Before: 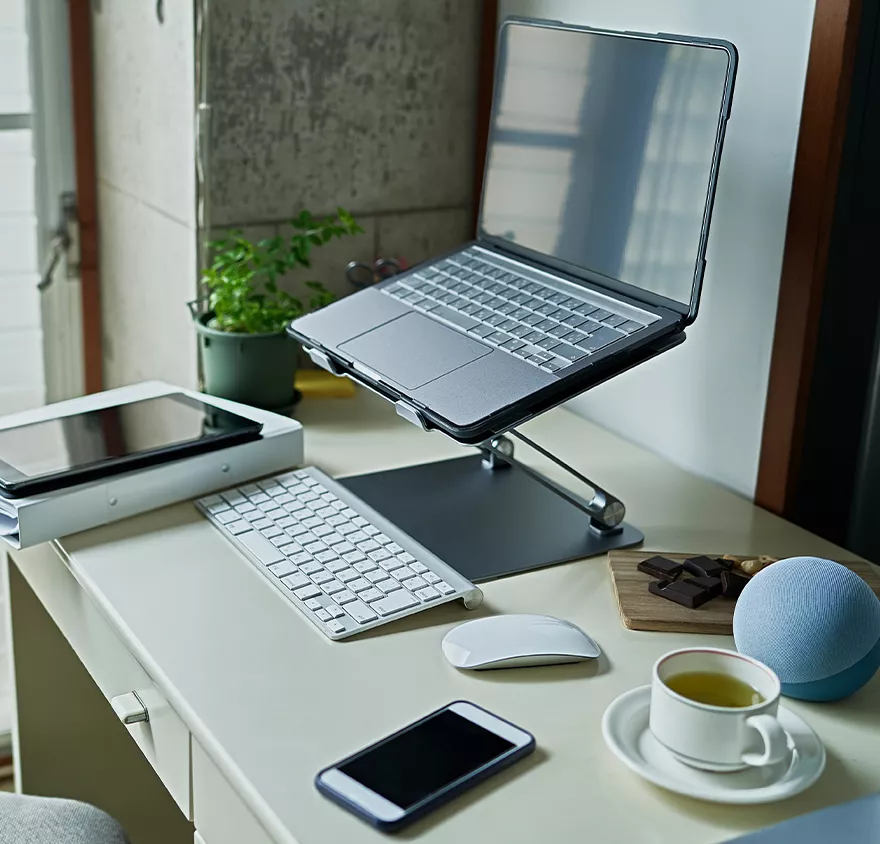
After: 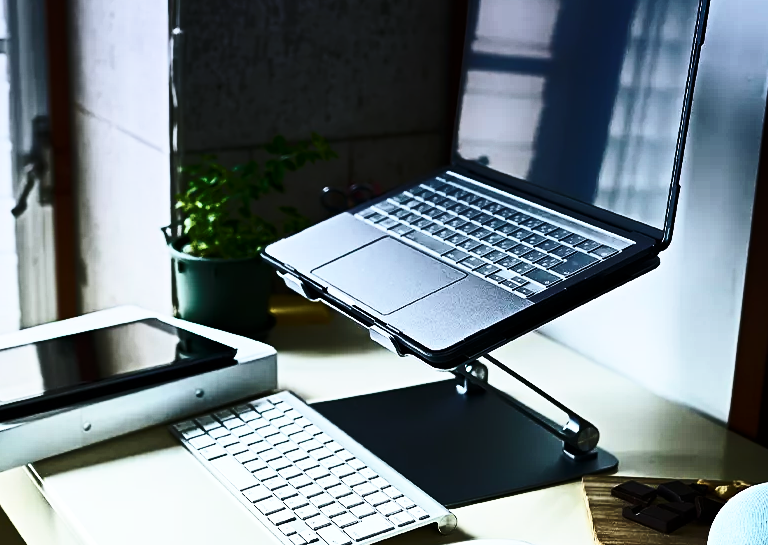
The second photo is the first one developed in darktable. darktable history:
color correction: saturation 0.85
exposure: exposure 0.375 EV, compensate highlight preservation false
crop: left 3.015%, top 8.969%, right 9.647%, bottom 26.457%
contrast brightness saturation: contrast 0.25, saturation -0.31
color balance rgb: linear chroma grading › global chroma 40.15%, perceptual saturation grading › global saturation 60.58%, perceptual saturation grading › highlights 20.44%, perceptual saturation grading › shadows -50.36%, perceptual brilliance grading › highlights 2.19%, perceptual brilliance grading › mid-tones -50.36%, perceptual brilliance grading › shadows -50.36%
base curve: curves: ch0 [(0, 0) (0.028, 0.03) (0.121, 0.232) (0.46, 0.748) (0.859, 0.968) (1, 1)], preserve colors none
graduated density: hue 238.83°, saturation 50%
